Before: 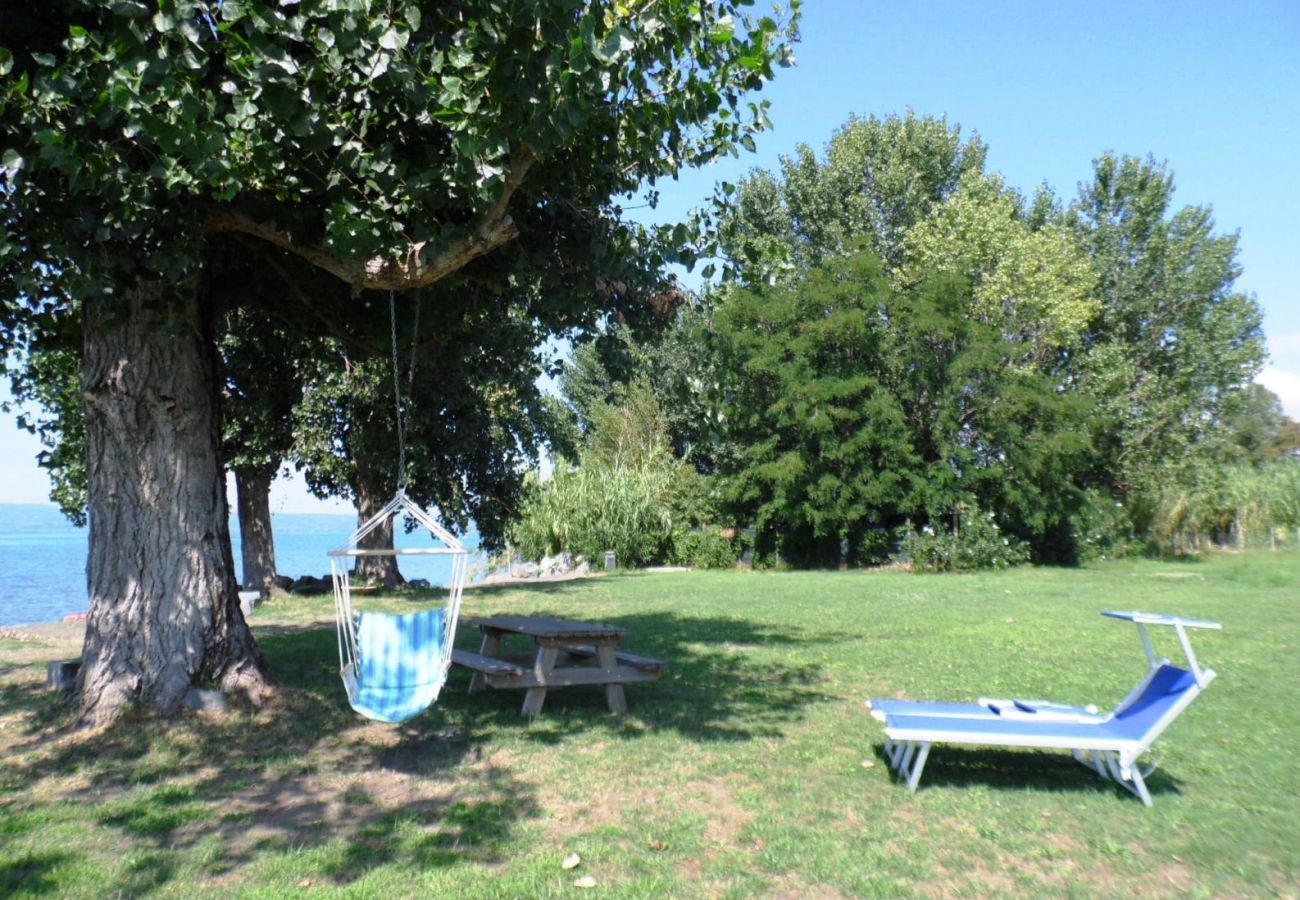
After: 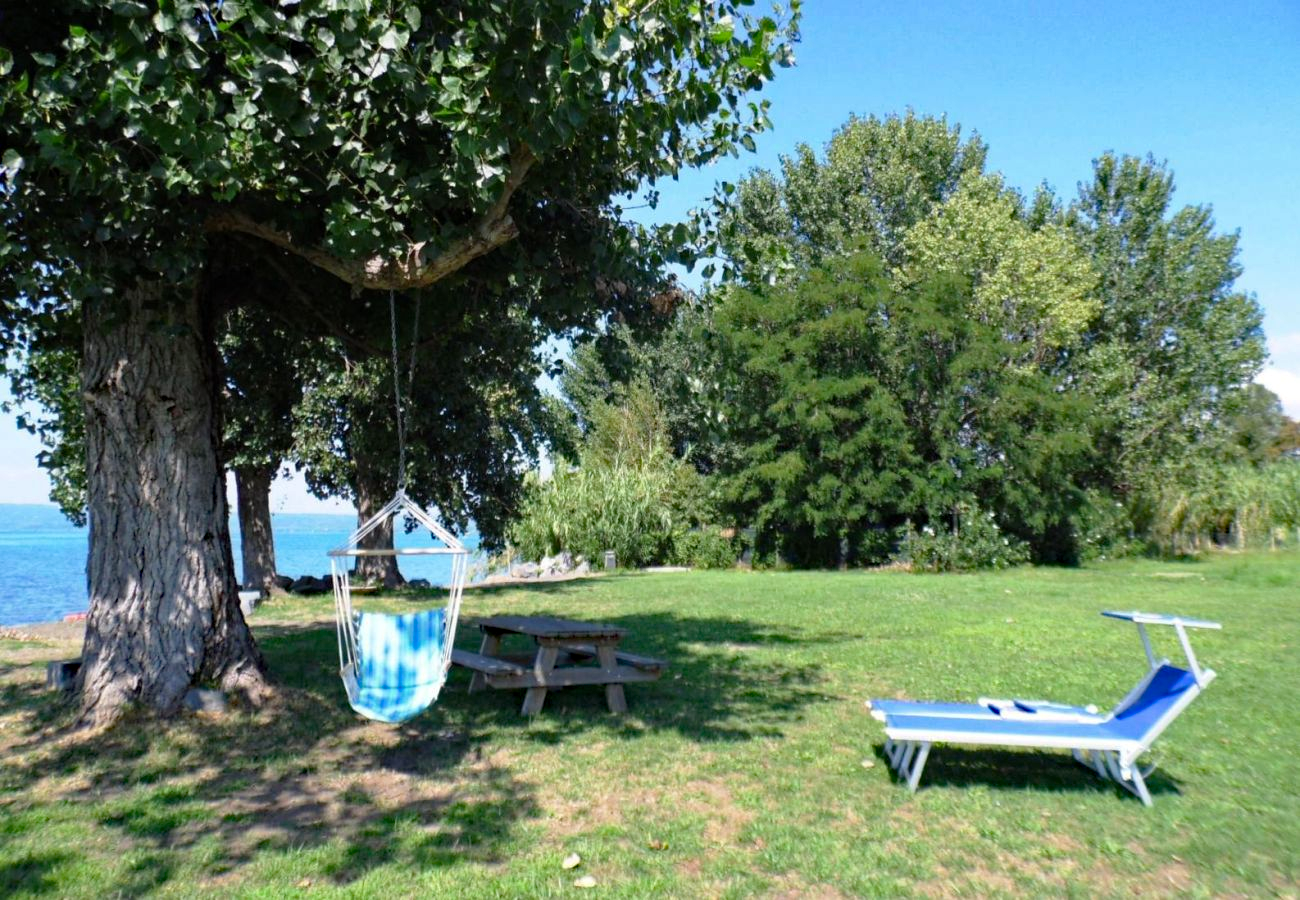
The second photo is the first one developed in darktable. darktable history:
haze removal: strength 0.41, distance 0.215, compatibility mode true, adaptive false
